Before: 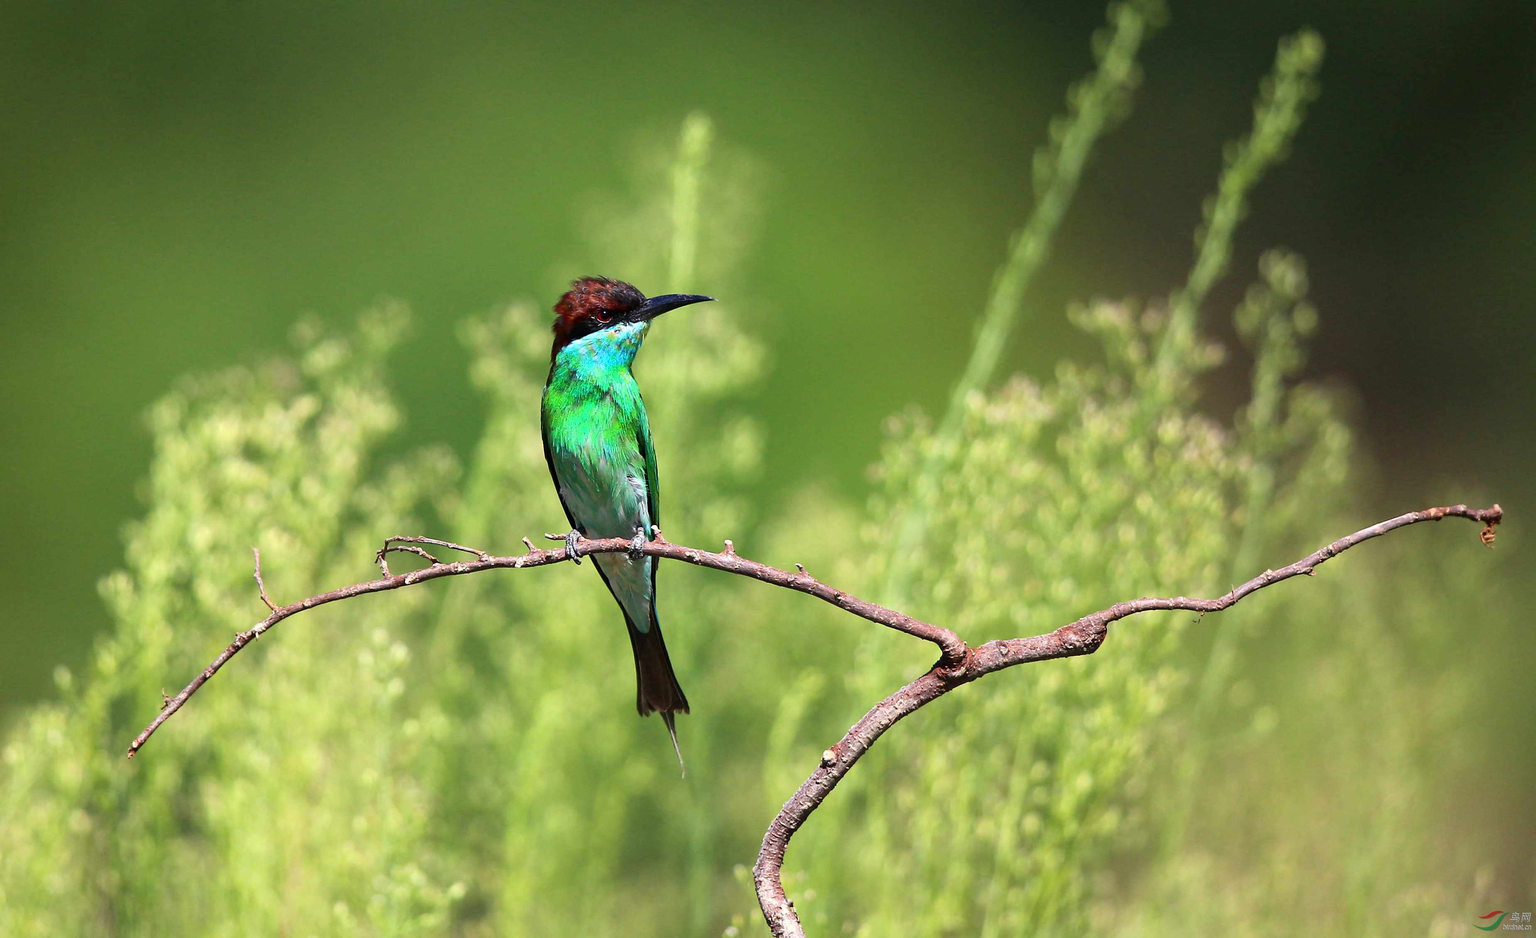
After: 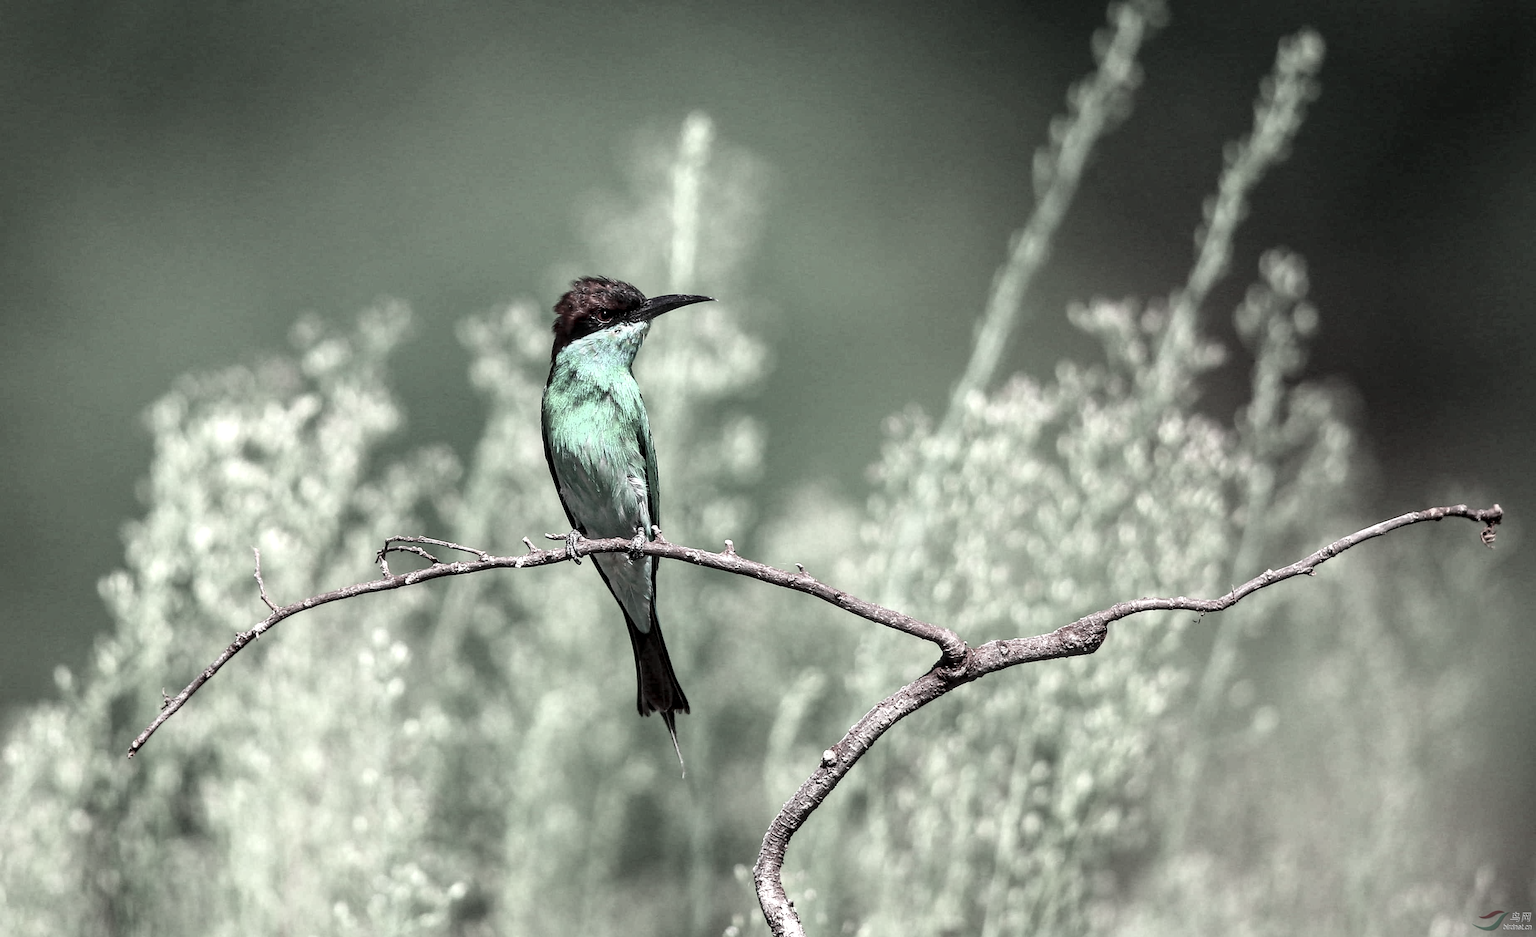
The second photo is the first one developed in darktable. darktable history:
color contrast: green-magenta contrast 0.3, blue-yellow contrast 0.15
local contrast: detail 150%
